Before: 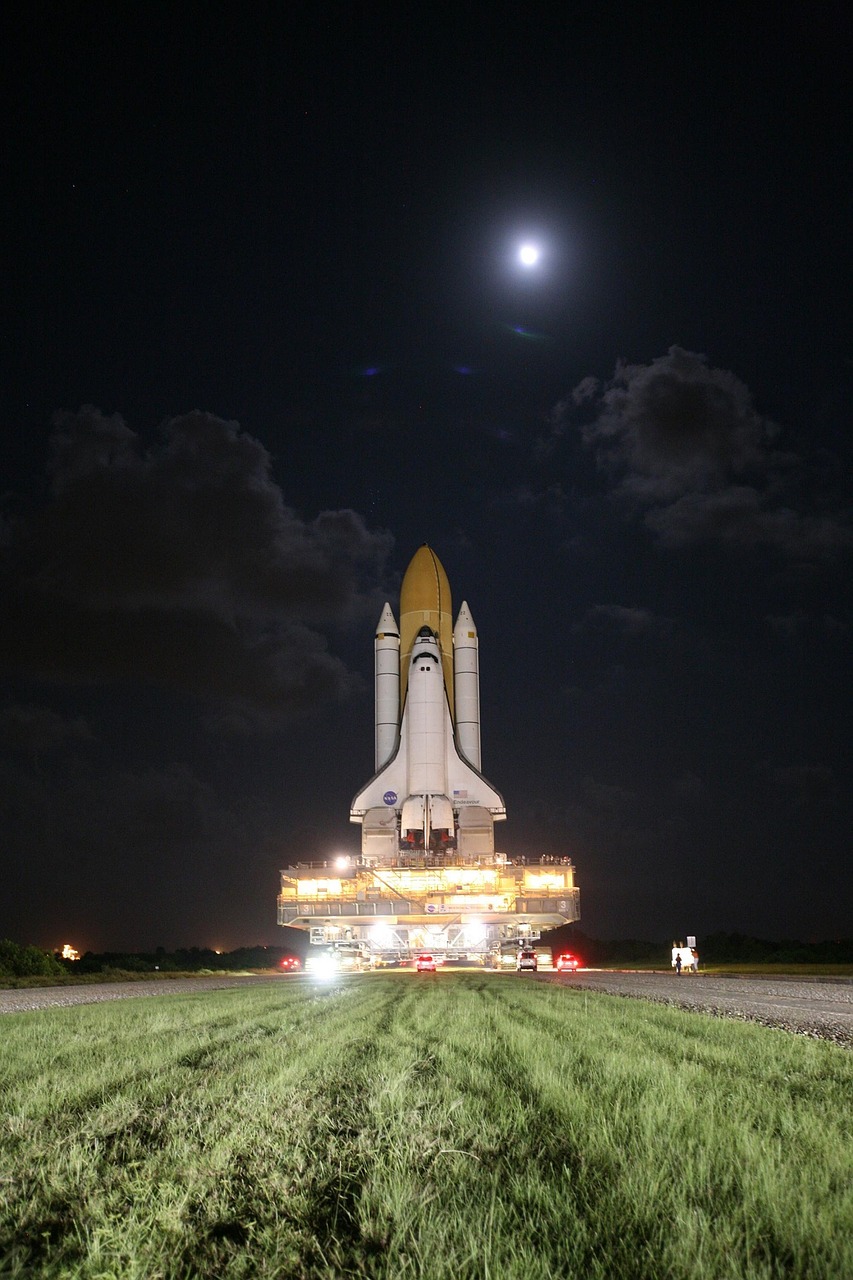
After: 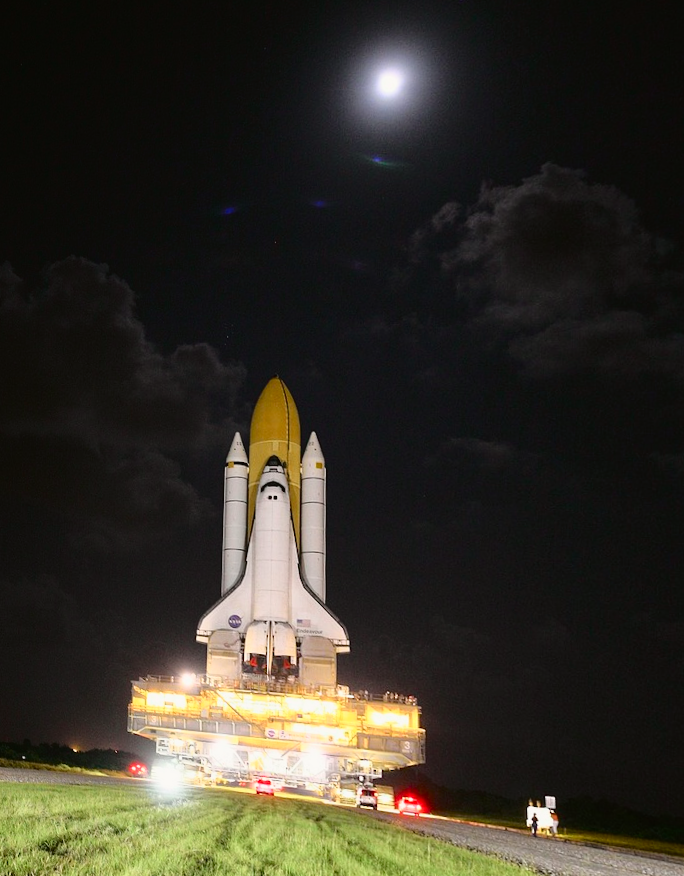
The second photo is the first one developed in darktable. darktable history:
exposure: black level correction 0.001, compensate highlight preservation false
tone curve: curves: ch0 [(0, 0.021) (0.049, 0.044) (0.157, 0.131) (0.359, 0.419) (0.469, 0.544) (0.634, 0.722) (0.839, 0.909) (0.998, 0.978)]; ch1 [(0, 0) (0.437, 0.408) (0.472, 0.47) (0.502, 0.503) (0.527, 0.53) (0.564, 0.573) (0.614, 0.654) (0.669, 0.748) (0.859, 0.899) (1, 1)]; ch2 [(0, 0) (0.33, 0.301) (0.421, 0.443) (0.487, 0.504) (0.502, 0.509) (0.535, 0.537) (0.565, 0.595) (0.608, 0.667) (1, 1)], color space Lab, independent channels, preserve colors none
crop and rotate: left 10.071%, top 10.071%, right 10.02%, bottom 10.02%
rotate and perspective: rotation 1.69°, lens shift (vertical) -0.023, lens shift (horizontal) -0.291, crop left 0.025, crop right 0.988, crop top 0.092, crop bottom 0.842
